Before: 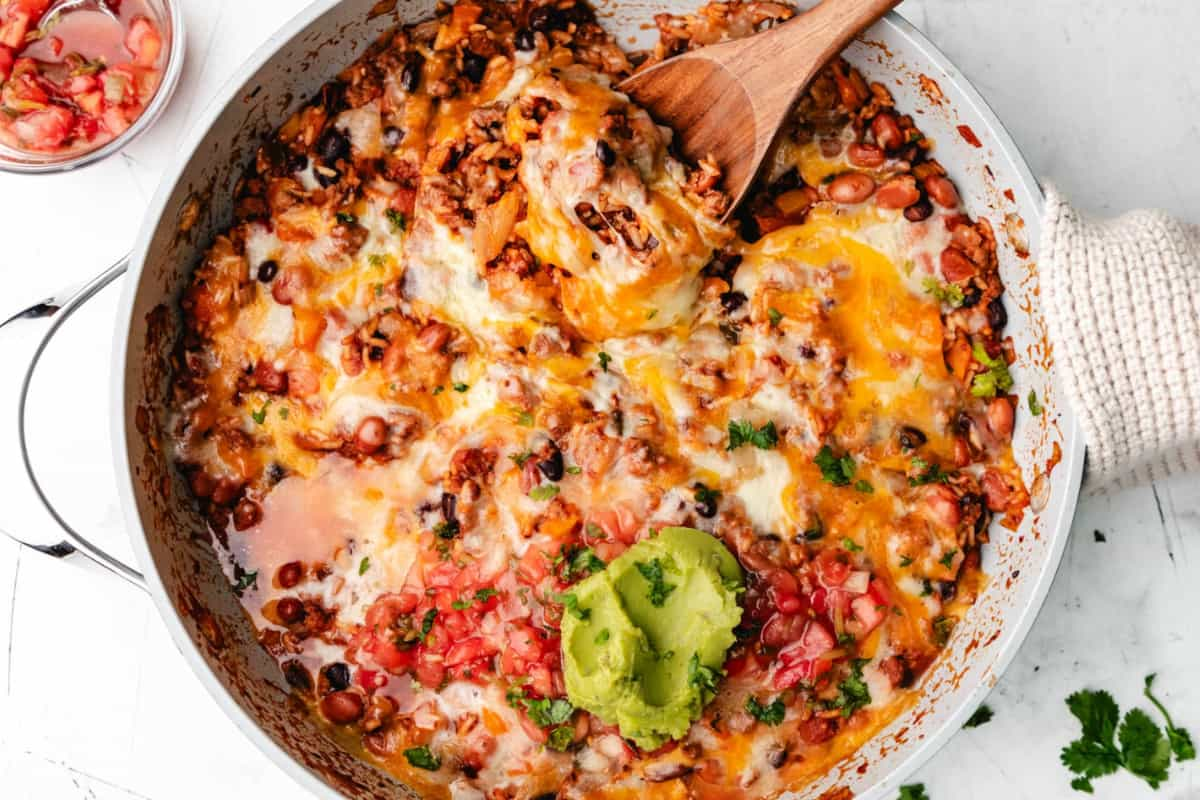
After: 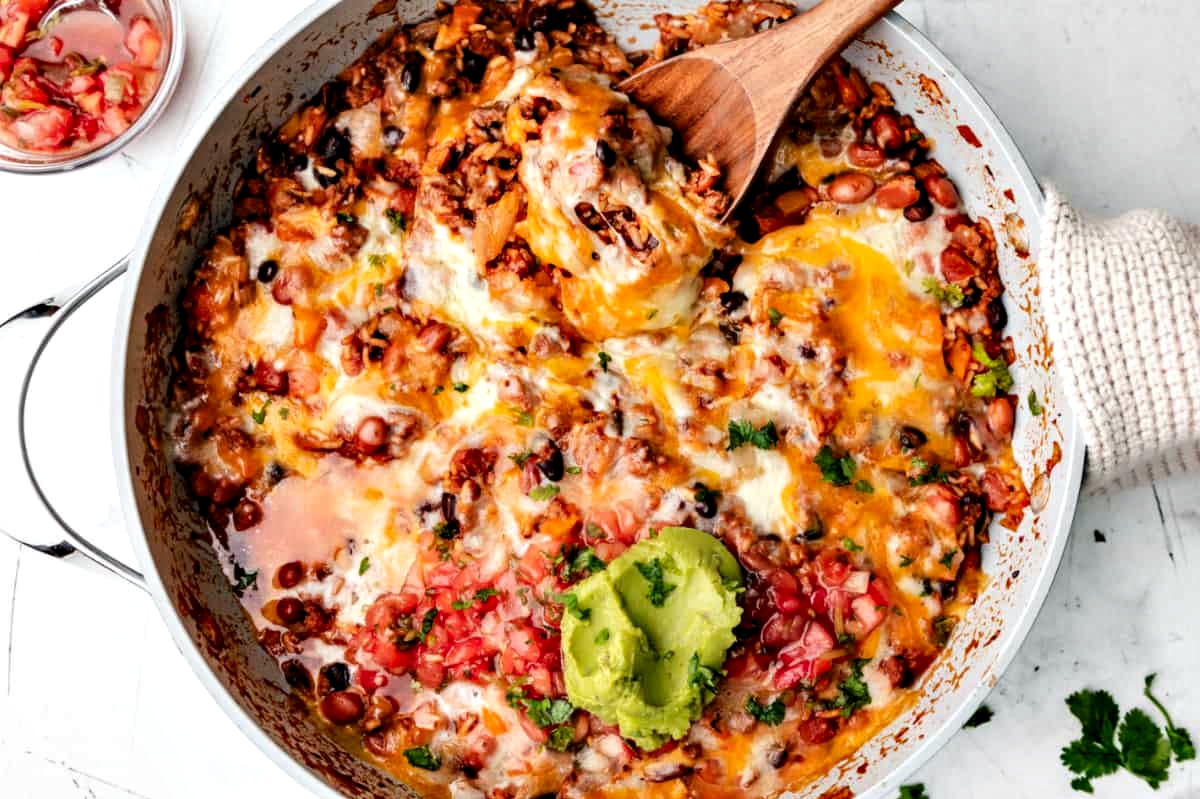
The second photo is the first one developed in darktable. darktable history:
crop: bottom 0.071%
contrast equalizer: octaves 7, y [[0.6 ×6], [0.55 ×6], [0 ×6], [0 ×6], [0 ×6]], mix 0.53
